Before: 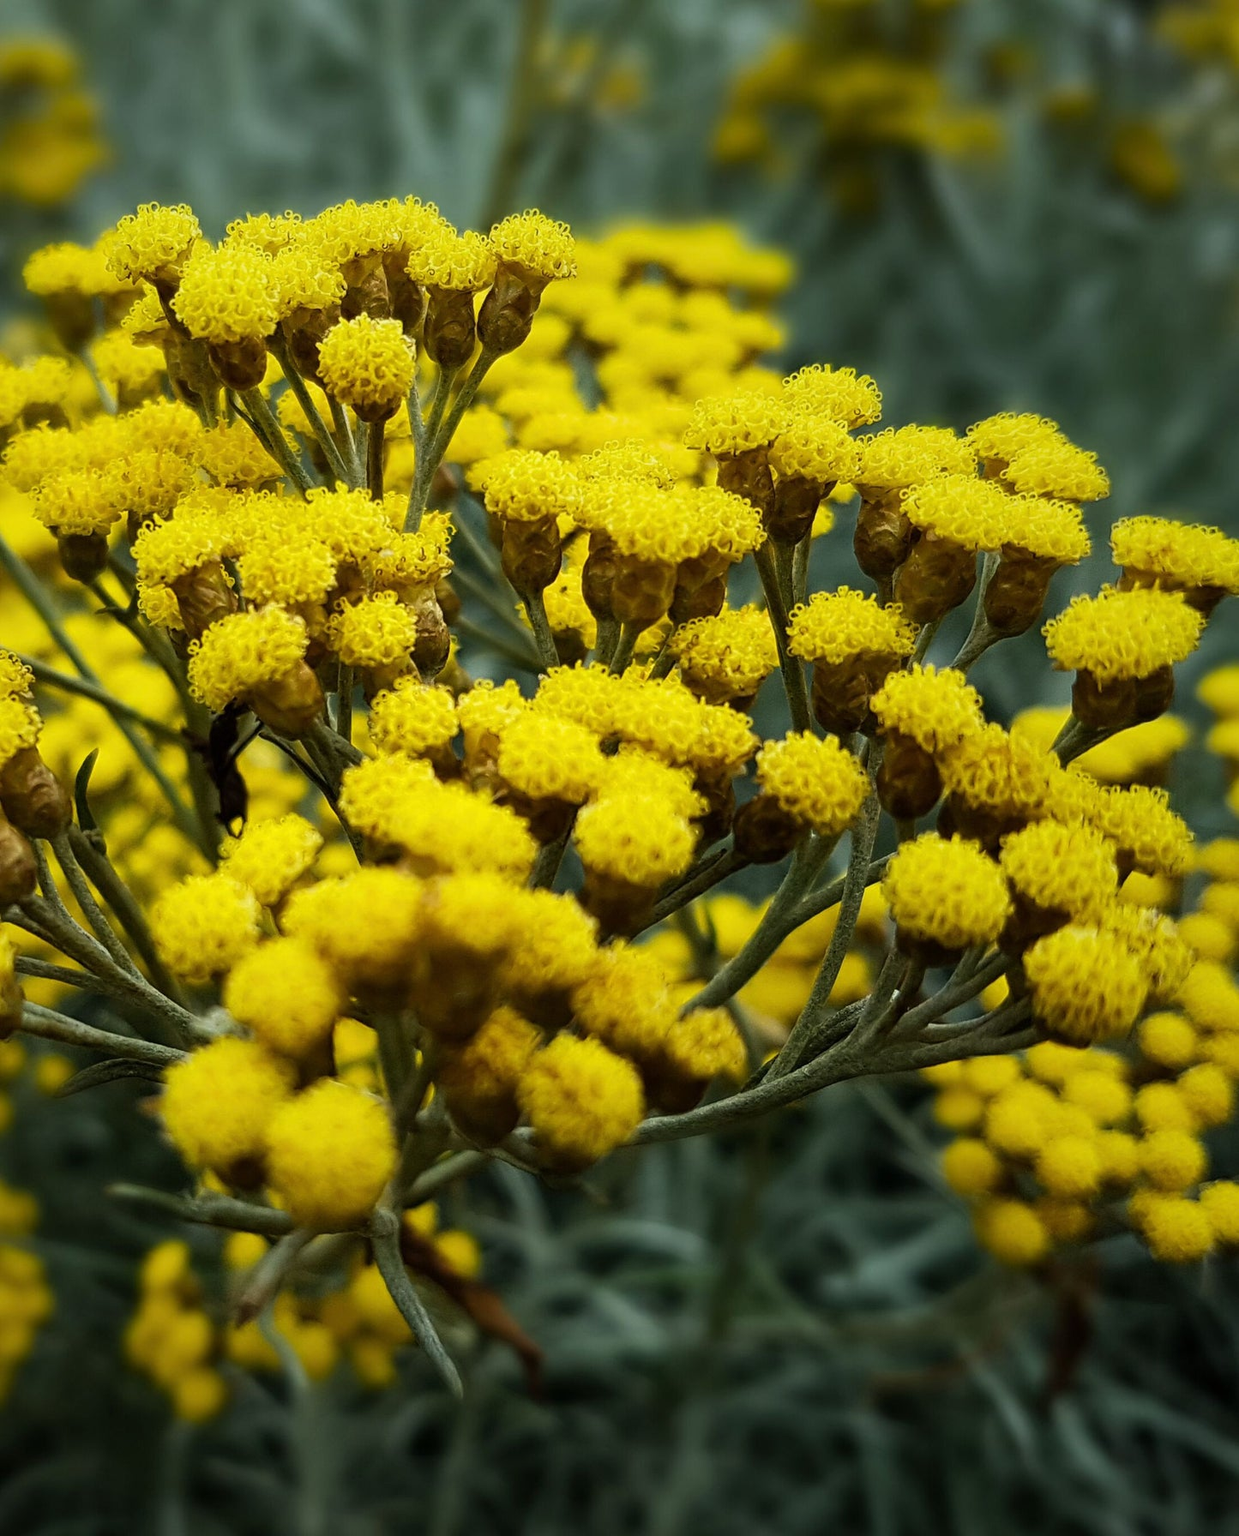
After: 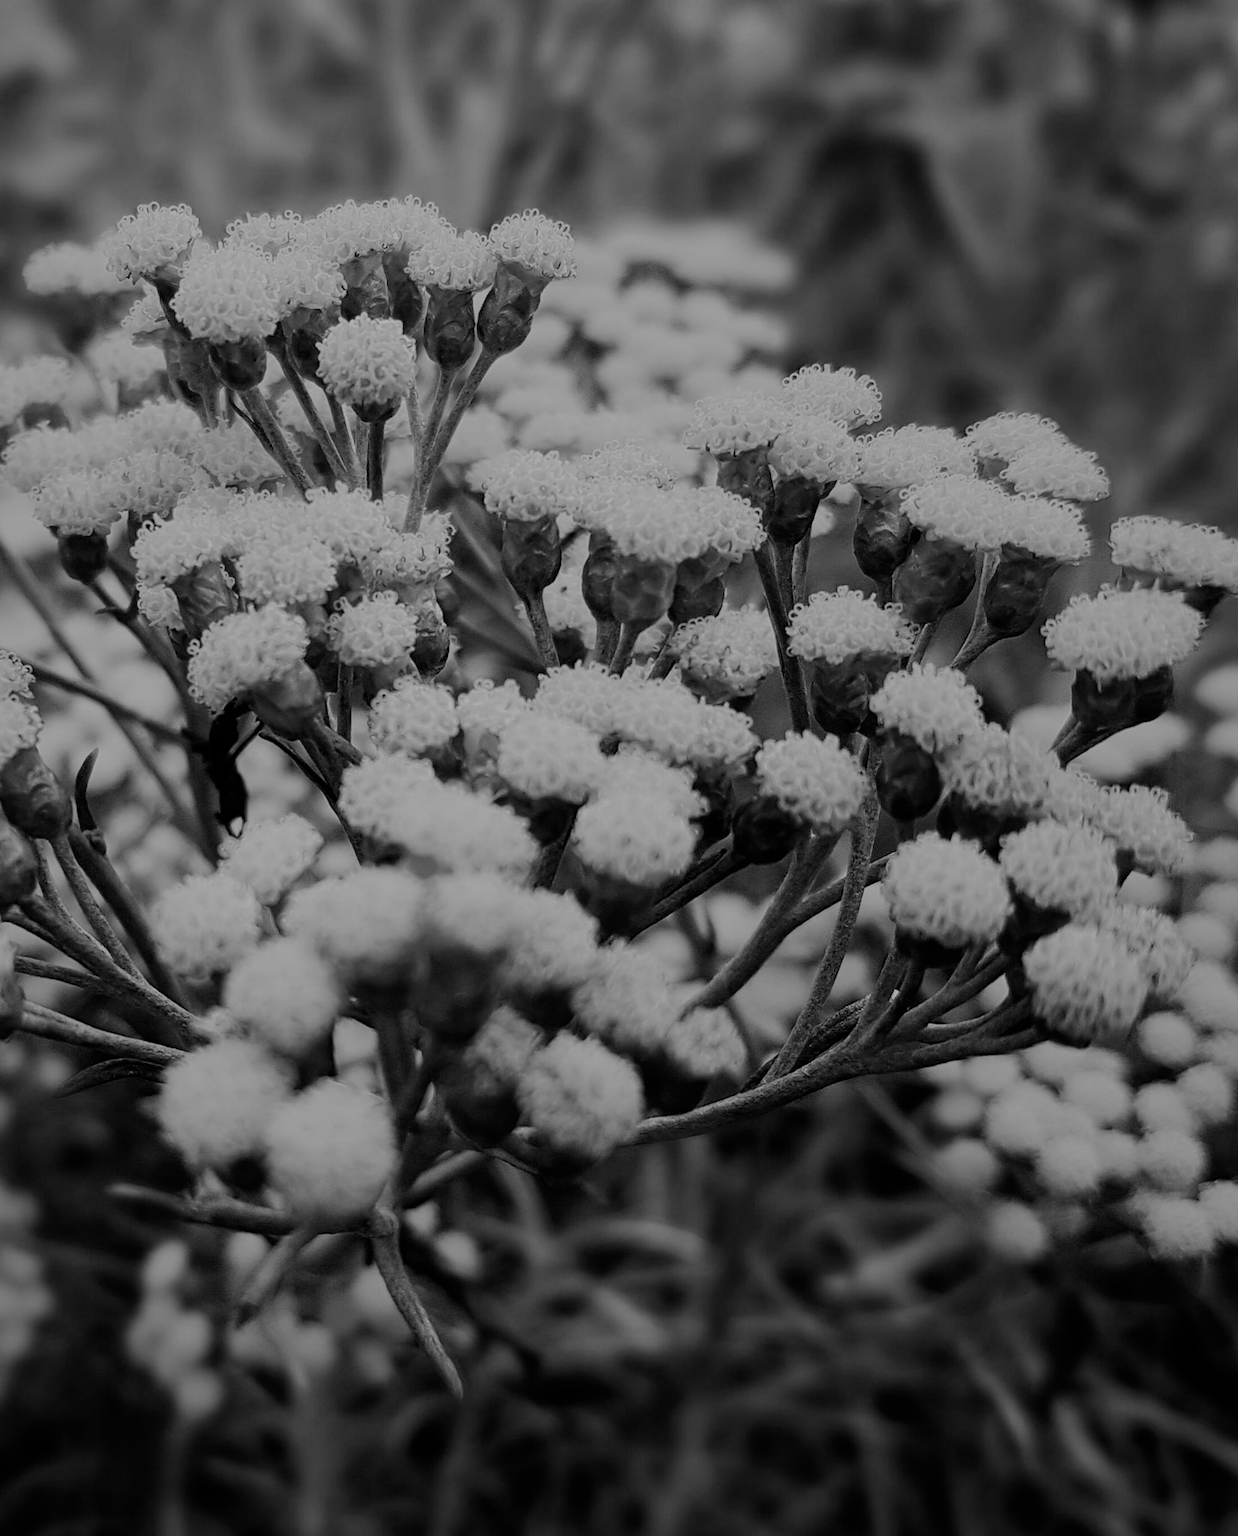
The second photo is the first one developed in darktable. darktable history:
color zones: curves: ch0 [(0, 0.613) (0.01, 0.613) (0.245, 0.448) (0.498, 0.529) (0.642, 0.665) (0.879, 0.777) (0.99, 0.613)]; ch1 [(0, 0) (0.143, 0) (0.286, 0) (0.429, 0) (0.571, 0) (0.714, 0) (0.857, 0)]
shadows and highlights: shadows -19.96, white point adjustment -2.02, highlights -34.94
filmic rgb: black relative exposure -7.65 EV, white relative exposure 4.56 EV, hardness 3.61
